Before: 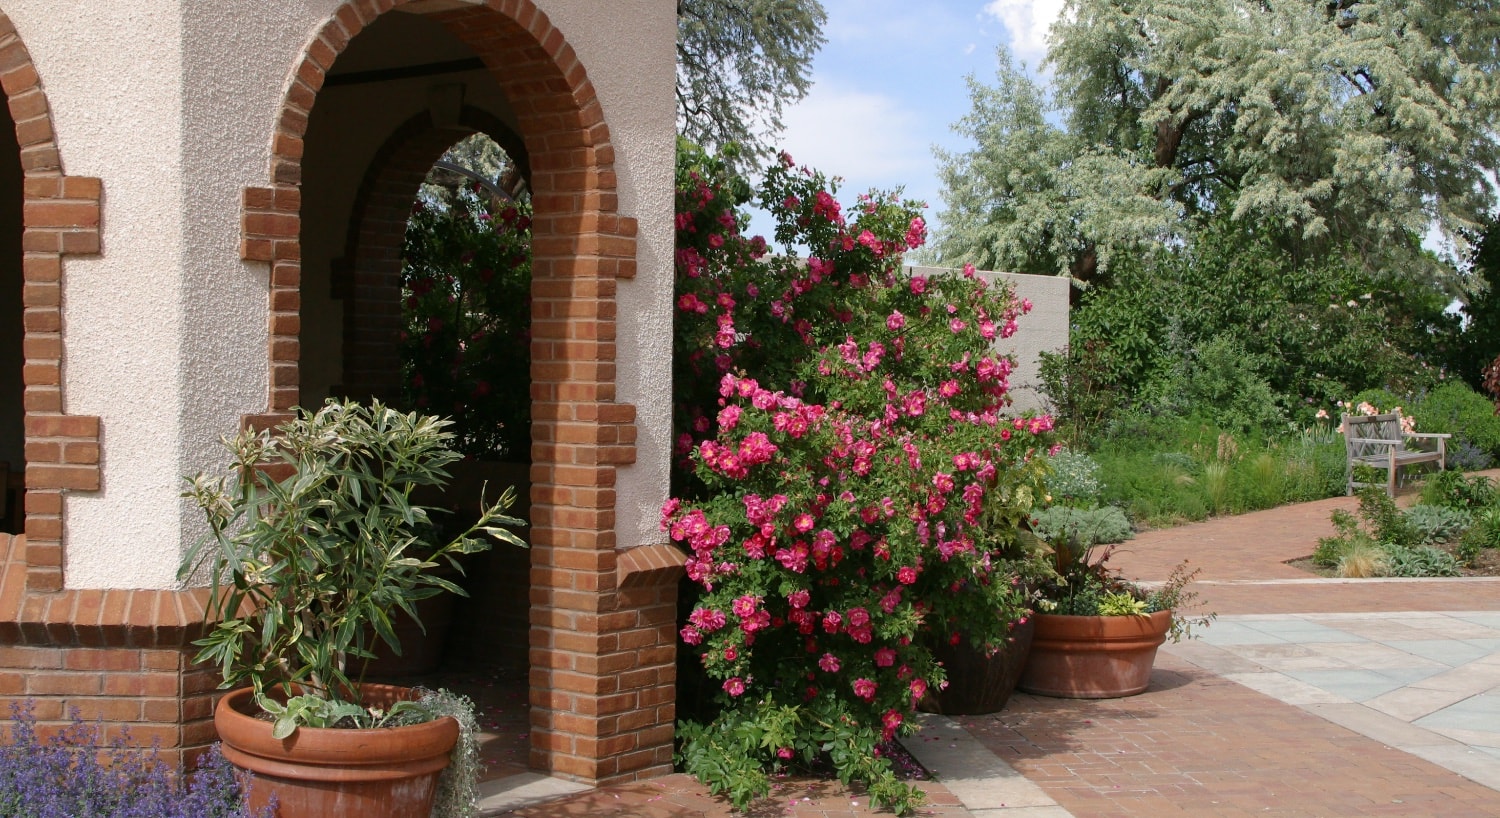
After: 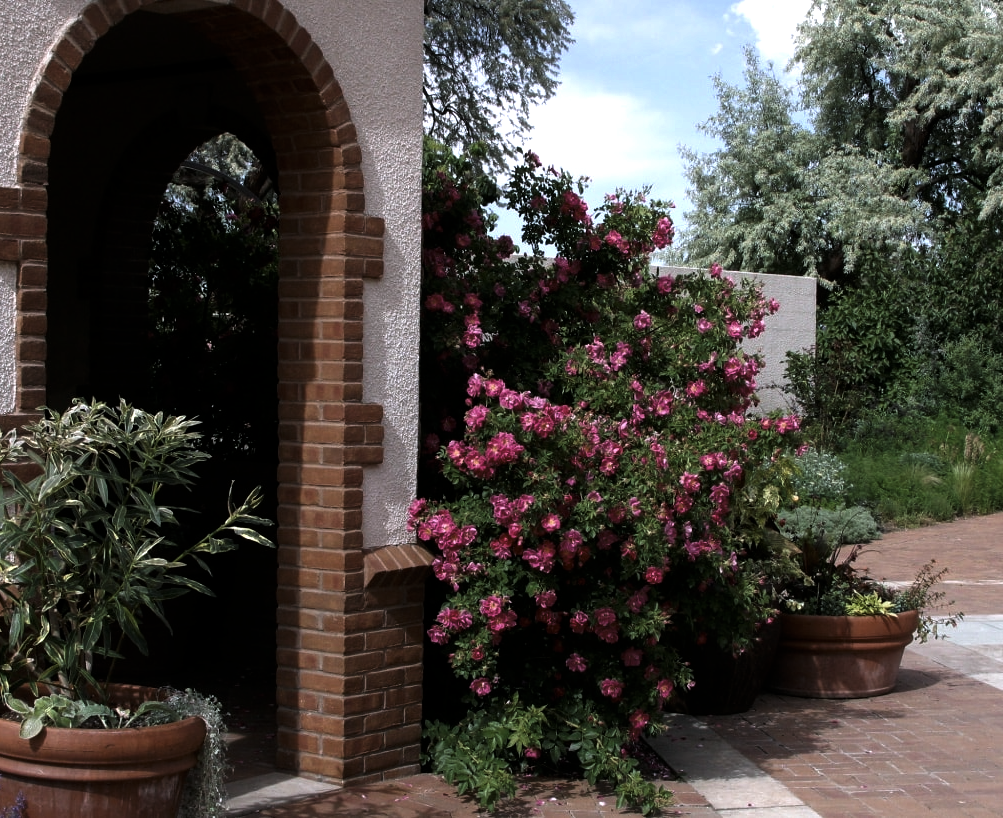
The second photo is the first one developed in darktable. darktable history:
levels: levels [0, 0.618, 1]
tone equalizer: -8 EV -0.385 EV, -7 EV -0.37 EV, -6 EV -0.353 EV, -5 EV -0.239 EV, -3 EV 0.201 EV, -2 EV 0.354 EV, -1 EV 0.403 EV, +0 EV 0.429 EV
color calibration: illuminant as shot in camera, x 0.358, y 0.373, temperature 4628.91 K
crop: left 16.909%, right 16.214%
